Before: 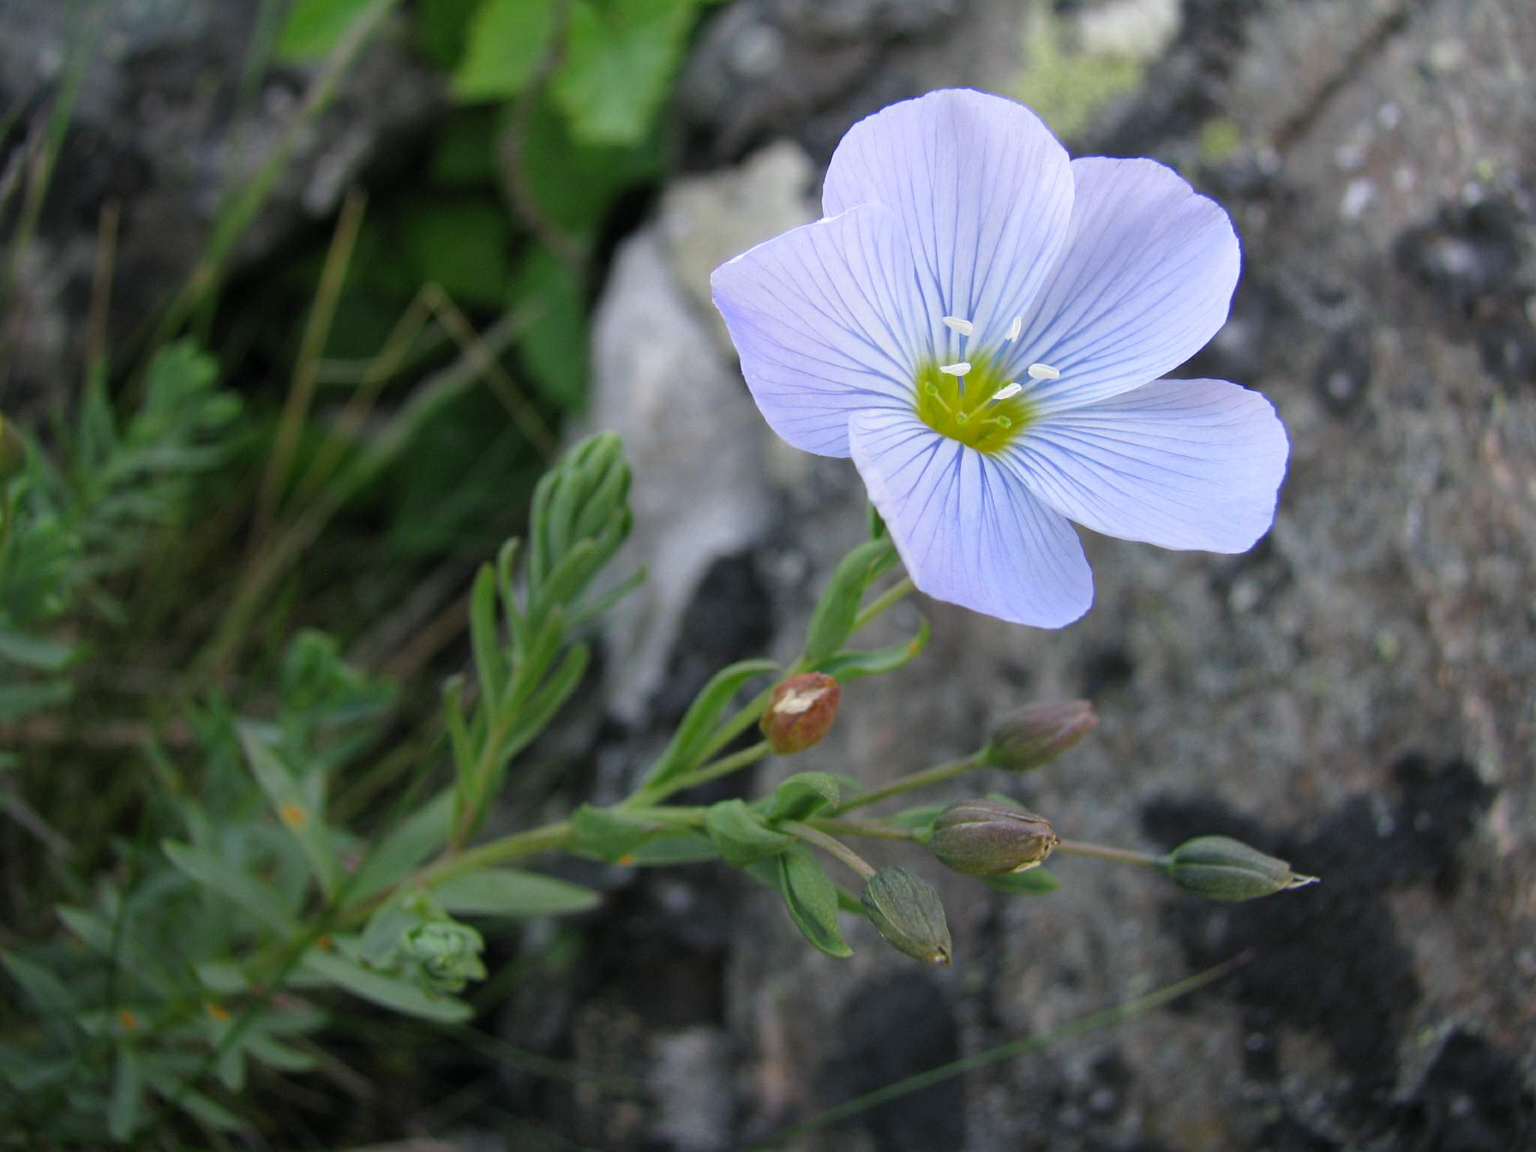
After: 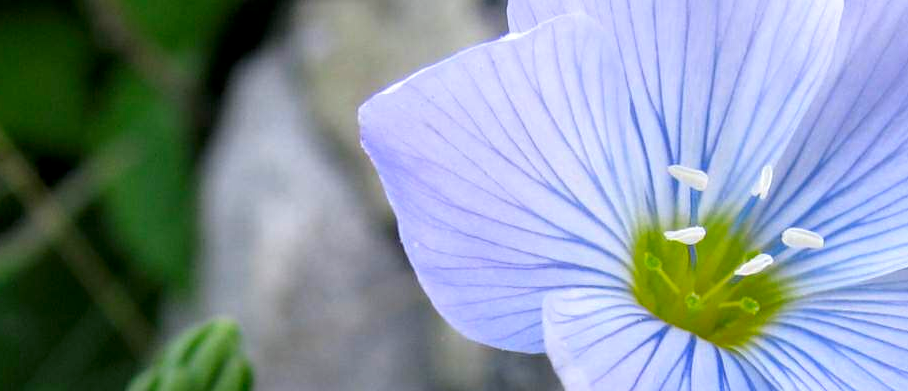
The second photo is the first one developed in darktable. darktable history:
contrast brightness saturation: brightness -0.017, saturation 0.336
local contrast: detail 130%
crop: left 28.808%, top 16.791%, right 26.824%, bottom 57.725%
